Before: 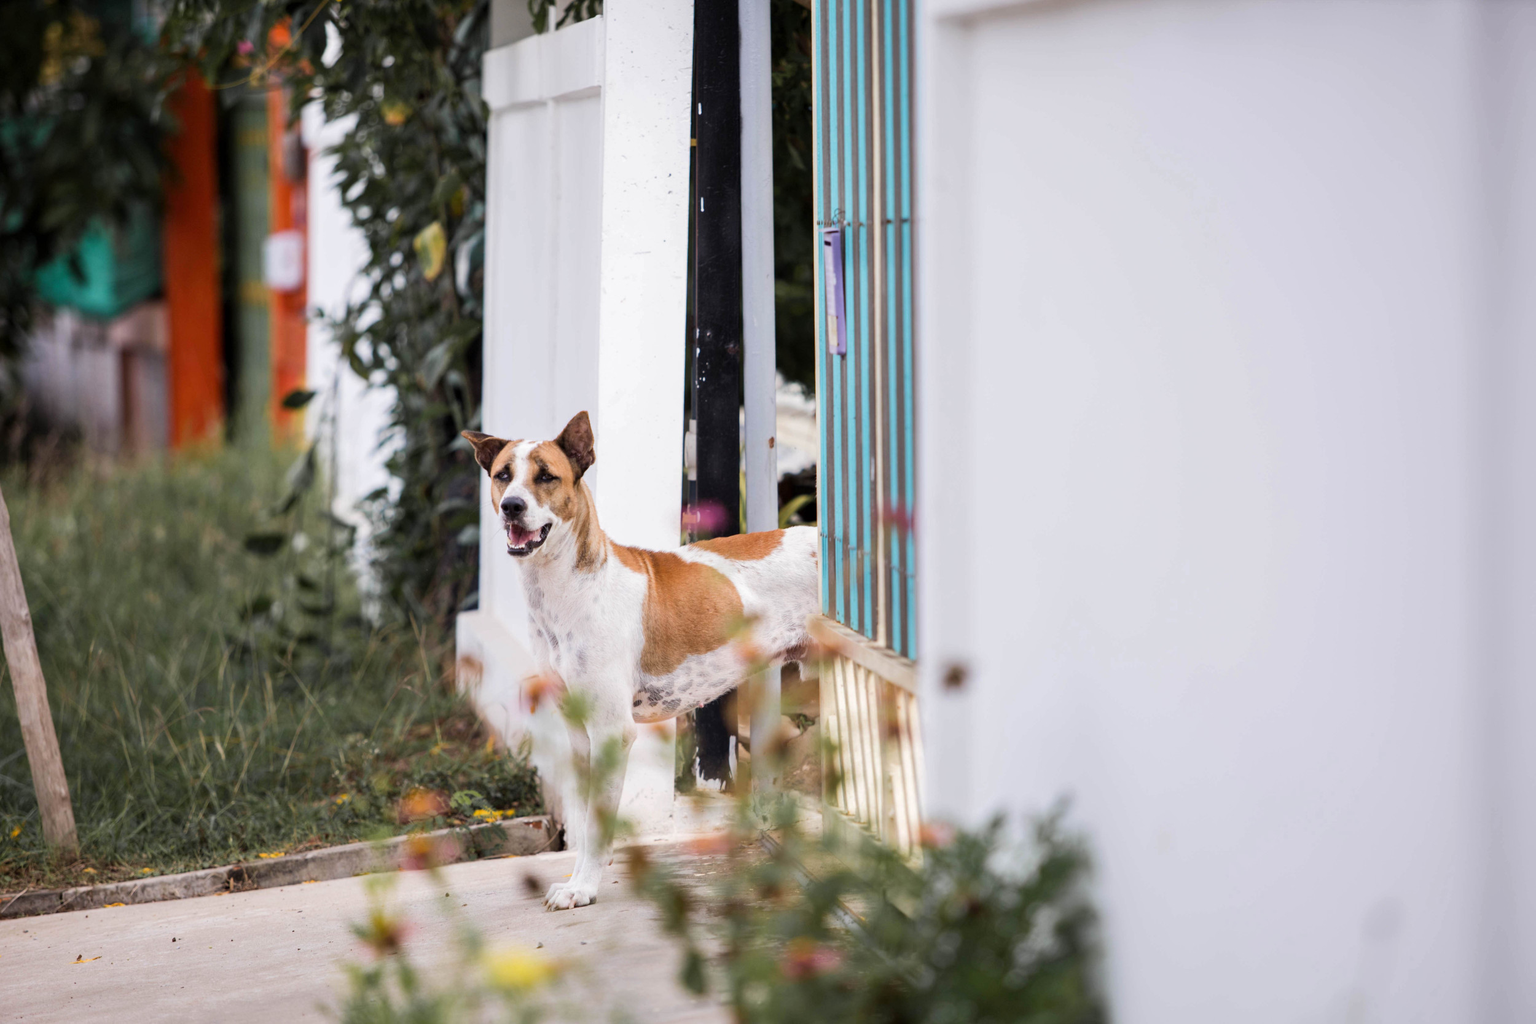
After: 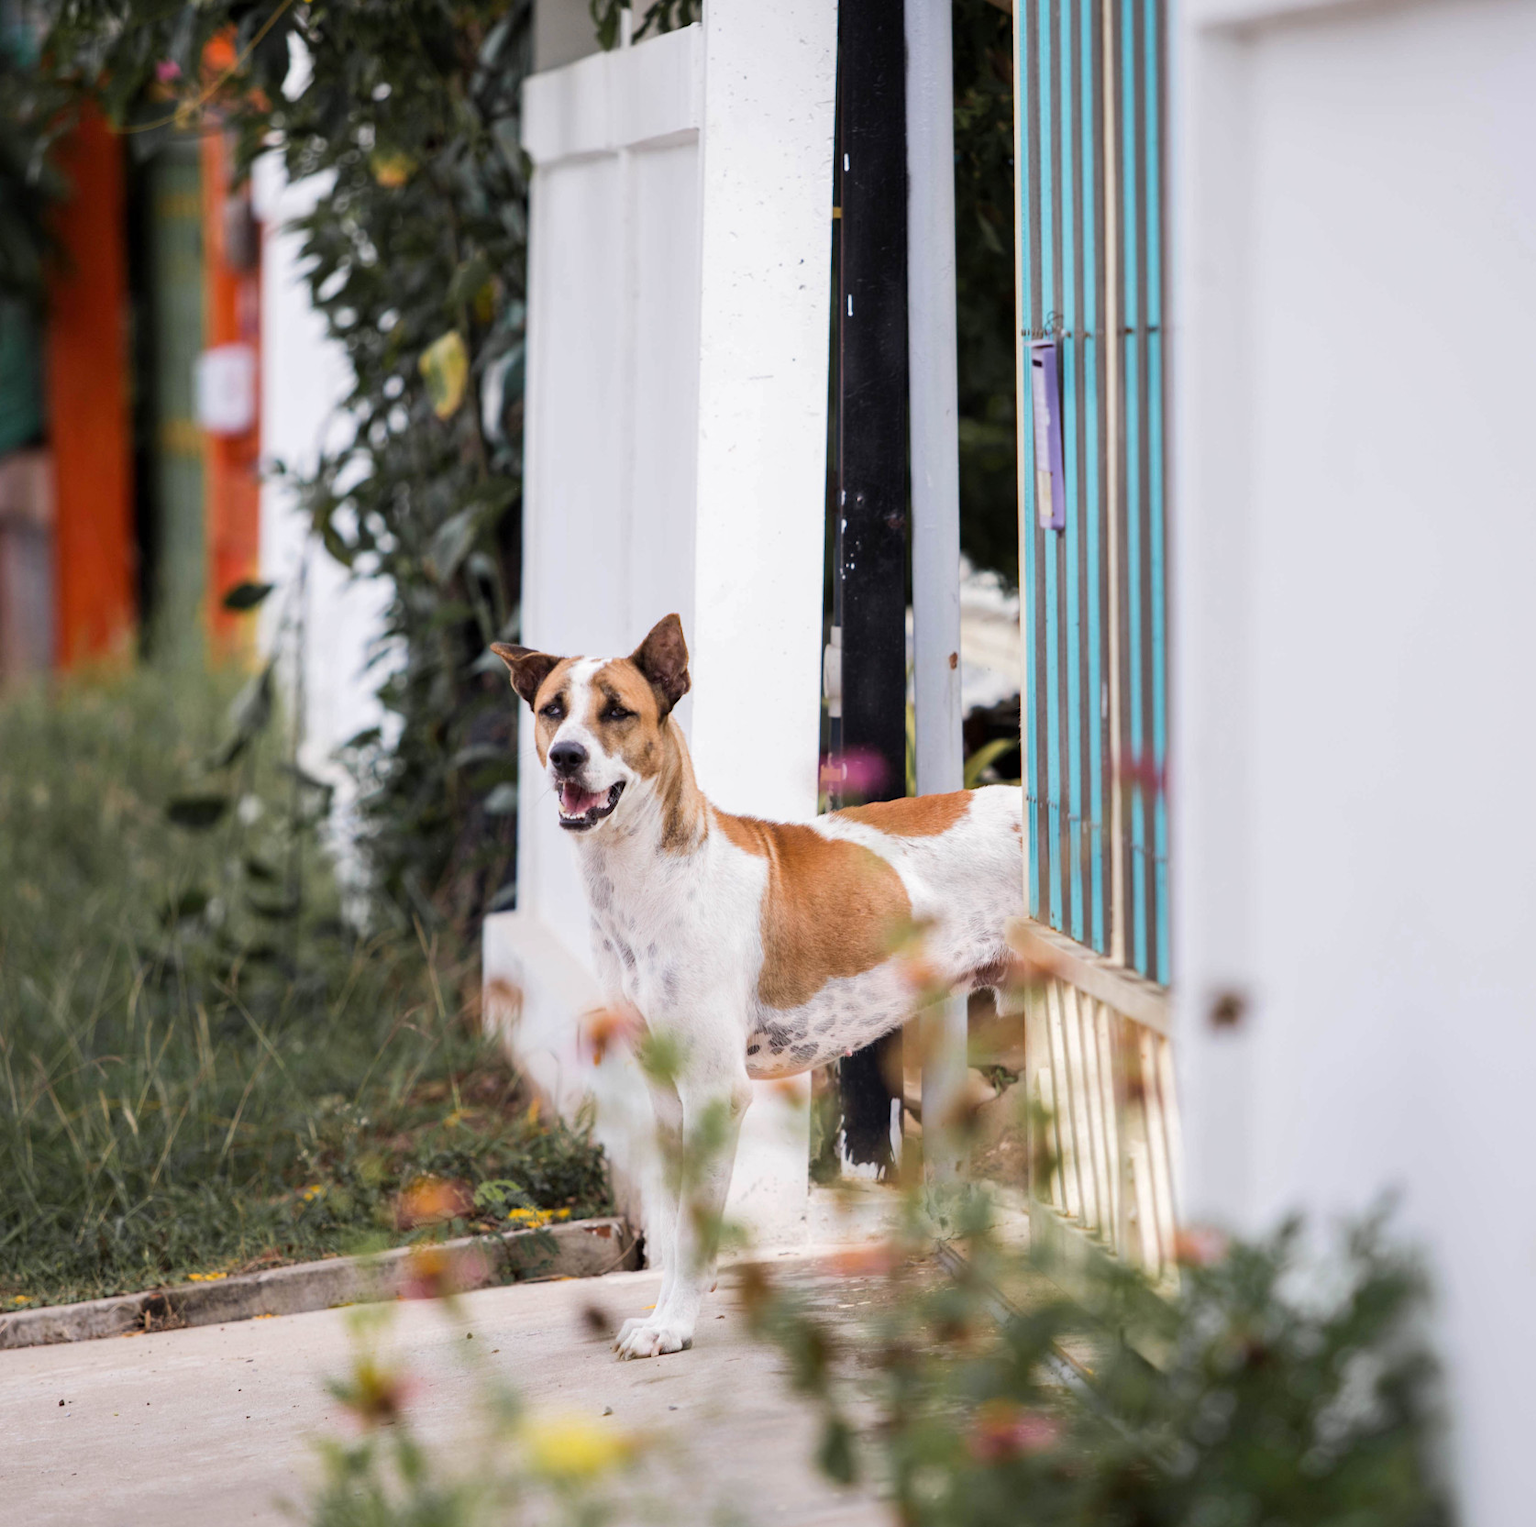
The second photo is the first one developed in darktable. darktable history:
crop and rotate: left 8.697%, right 24.289%
